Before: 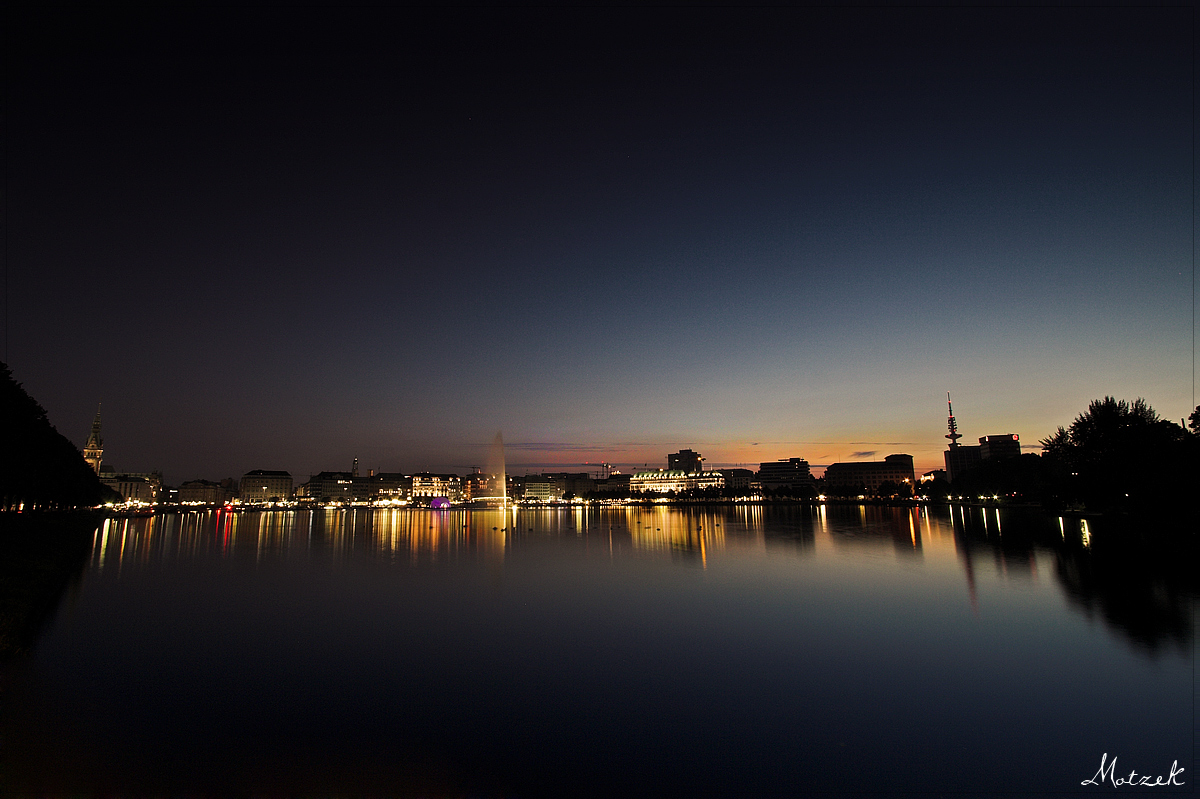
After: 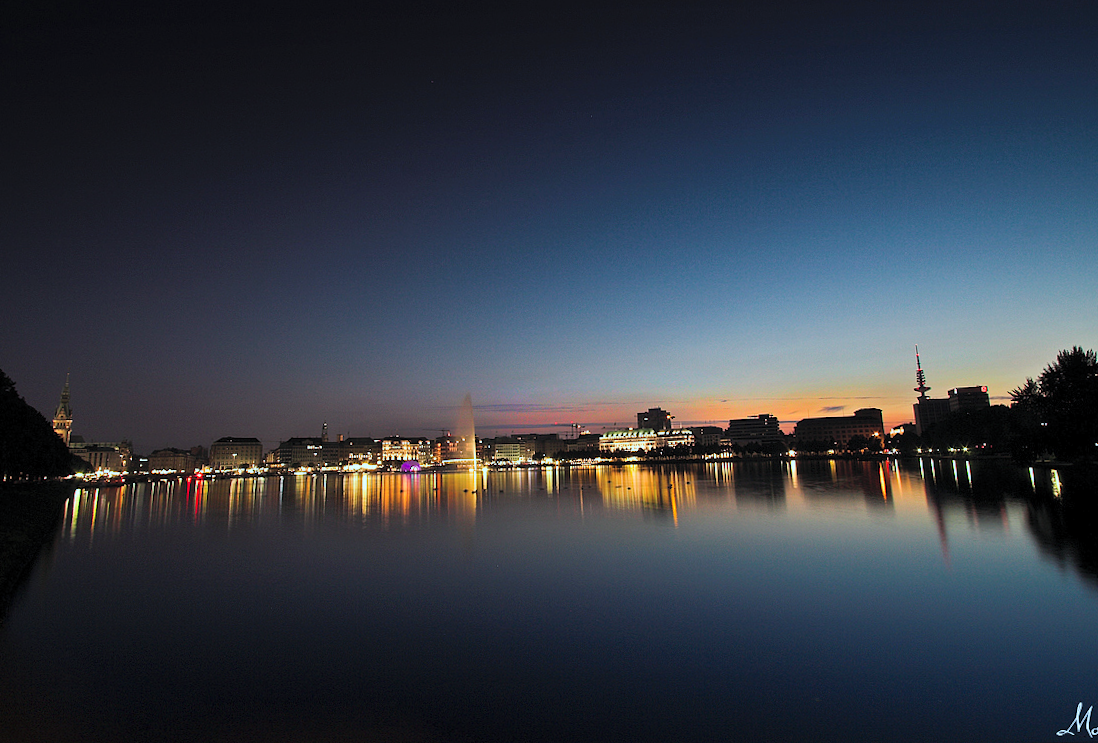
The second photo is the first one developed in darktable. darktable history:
rotate and perspective: rotation -1.17°, automatic cropping off
crop: left 3.305%, top 6.436%, right 6.389%, bottom 3.258%
contrast brightness saturation: contrast 0.07, brightness 0.18, saturation 0.4
color correction: highlights a* -9.73, highlights b* -21.22
